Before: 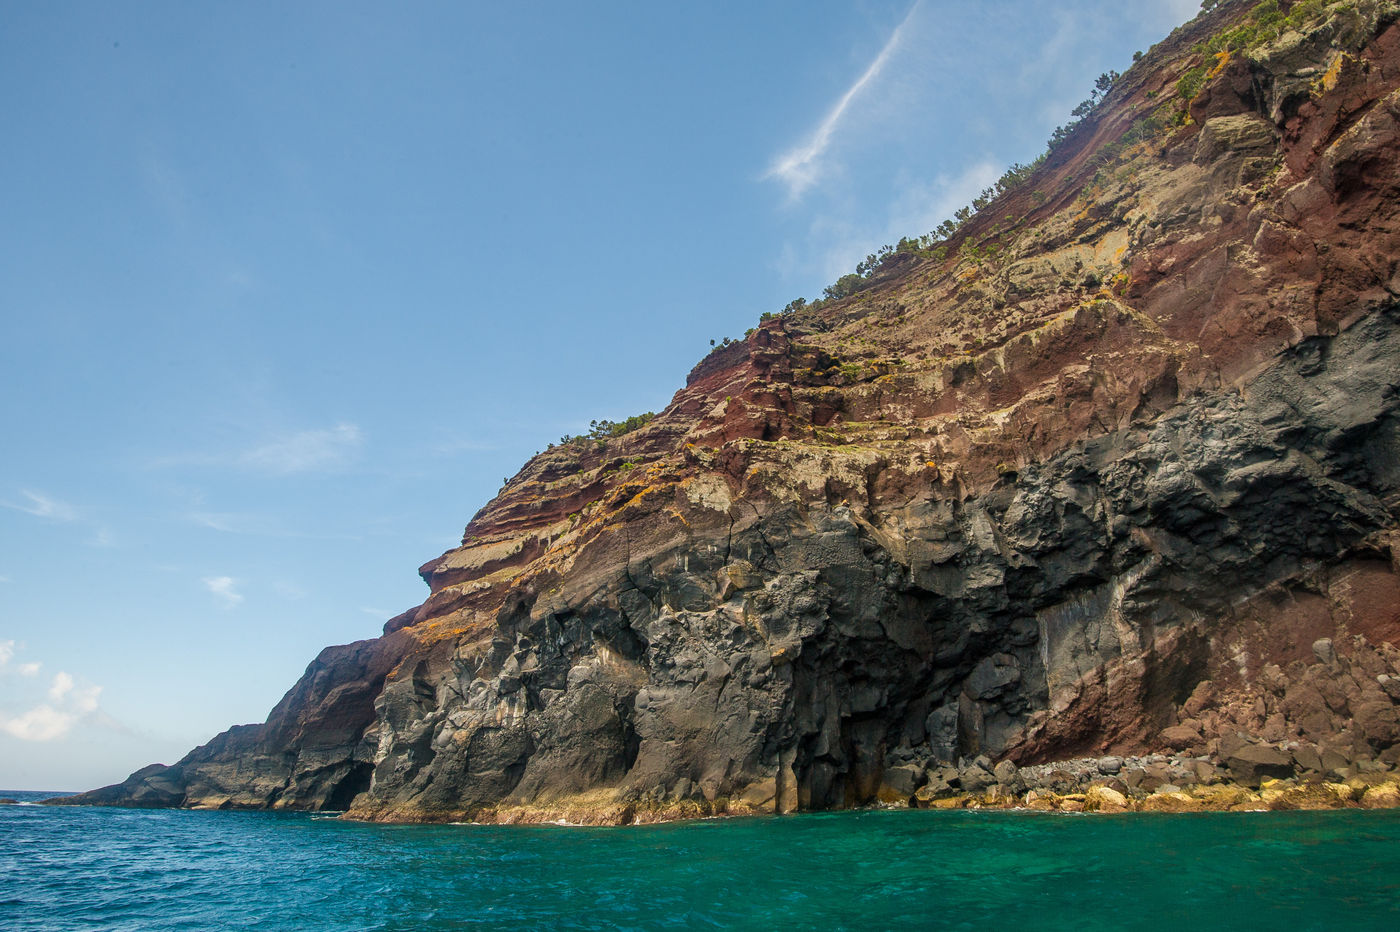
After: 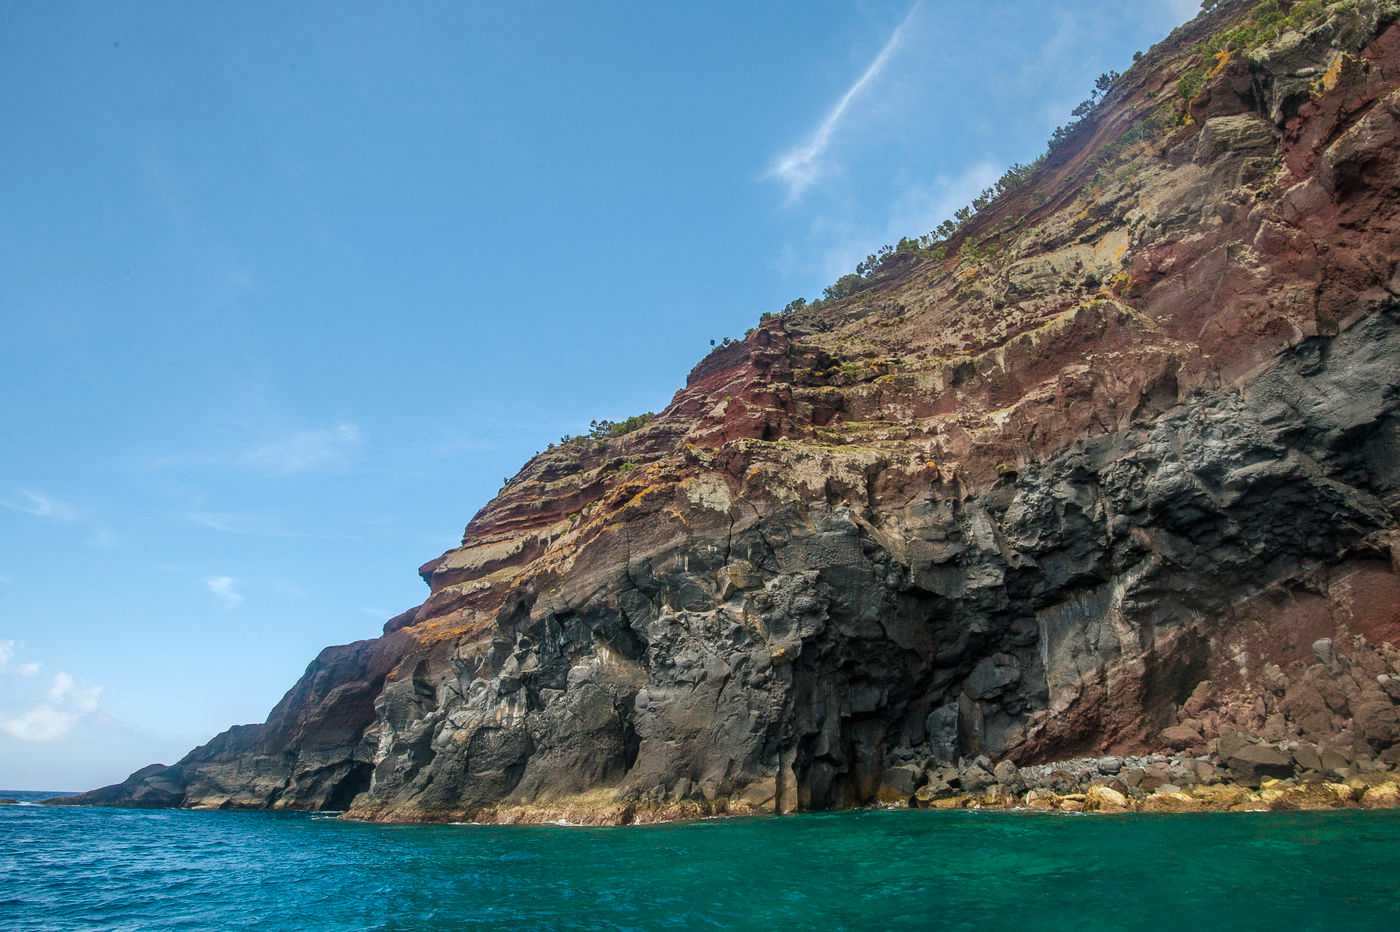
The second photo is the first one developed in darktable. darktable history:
color correction: highlights a* -4.06, highlights b* -10.67
